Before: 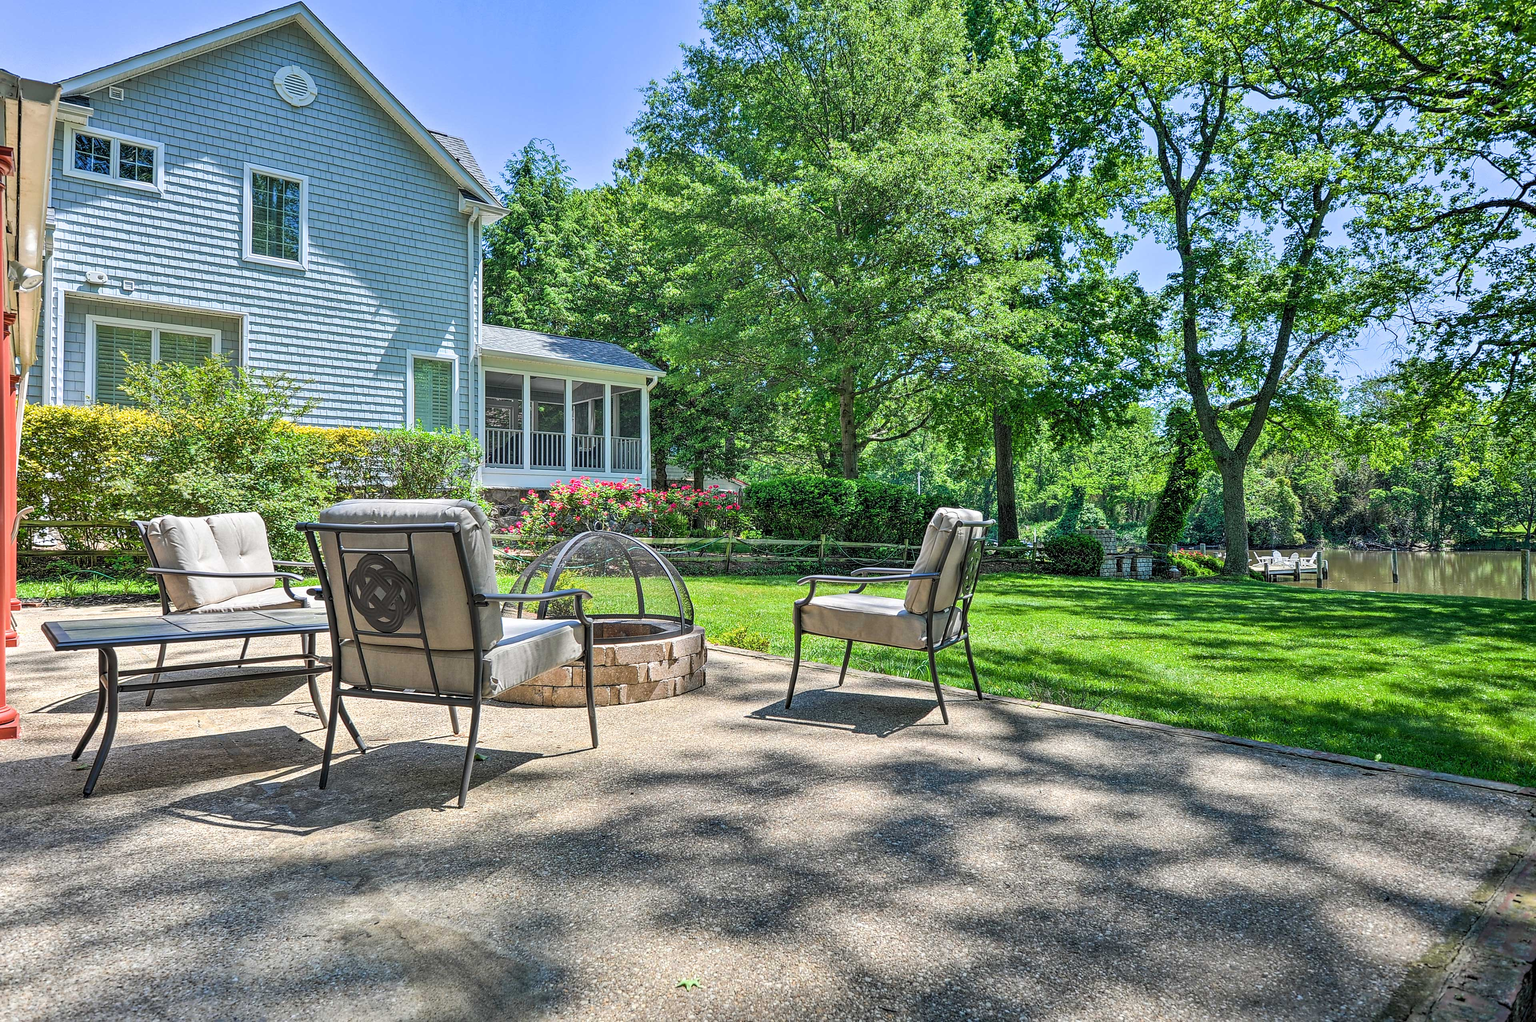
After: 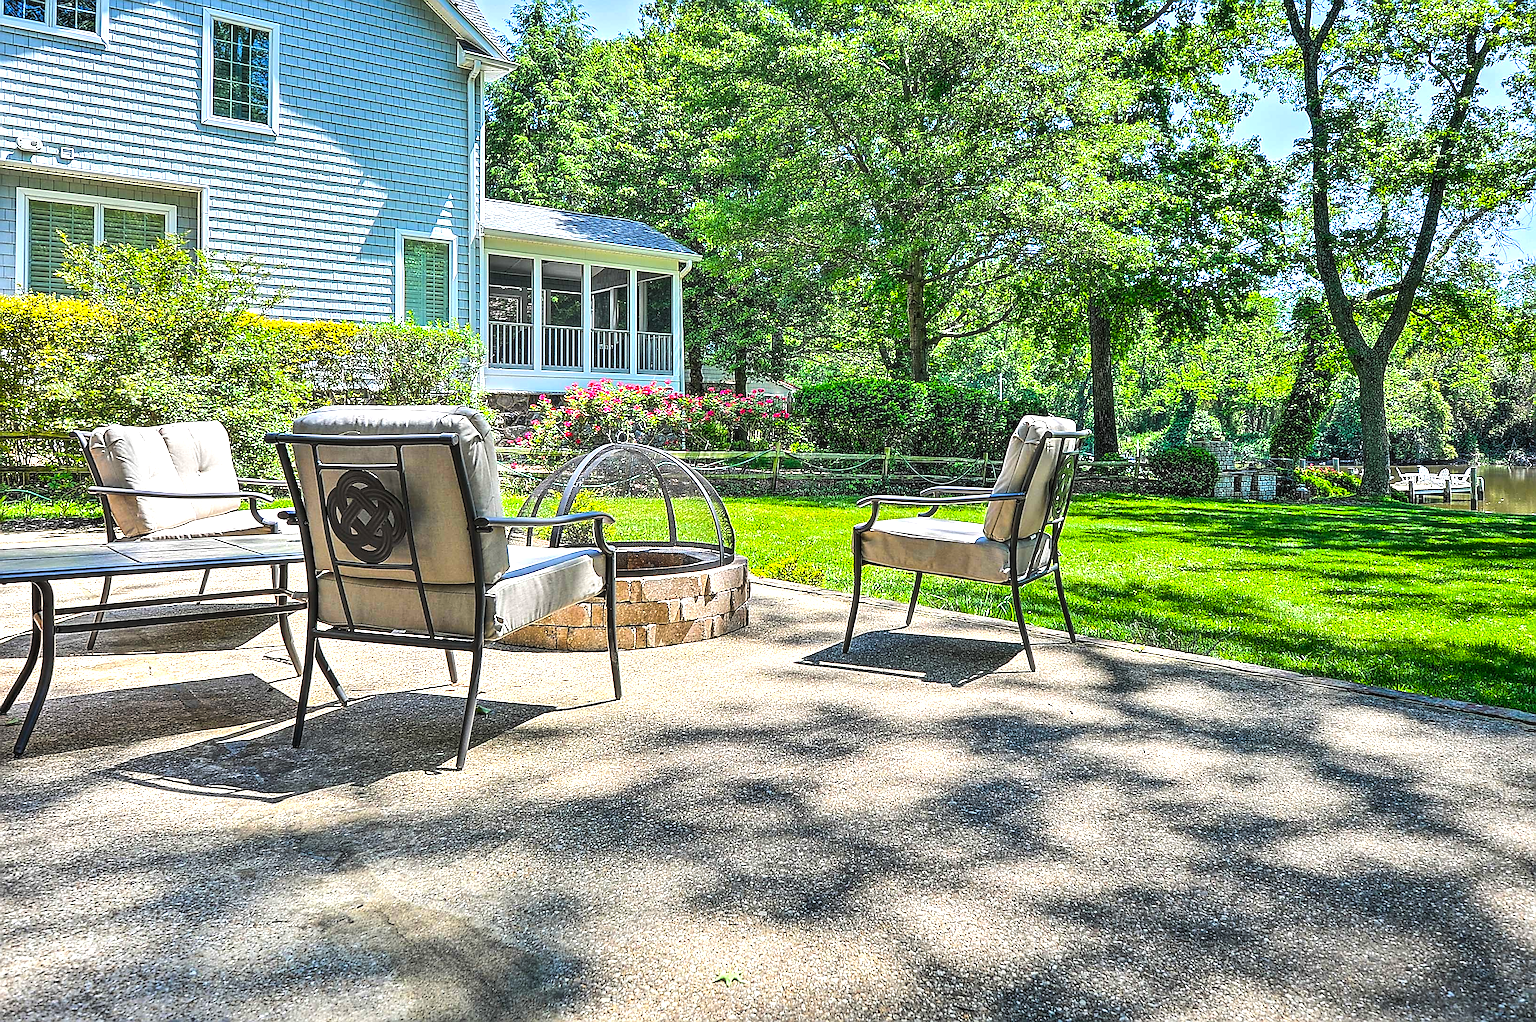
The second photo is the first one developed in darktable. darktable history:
sharpen: amount 0.992
haze removal: strength -0.098, compatibility mode true, adaptive false
crop and rotate: left 4.696%, top 15.276%, right 10.642%
color balance rgb: linear chroma grading › global chroma 15.526%, perceptual saturation grading › global saturation 25.277%, perceptual brilliance grading › highlights 17.165%, perceptual brilliance grading › mid-tones 32.691%, perceptual brilliance grading › shadows -31%
